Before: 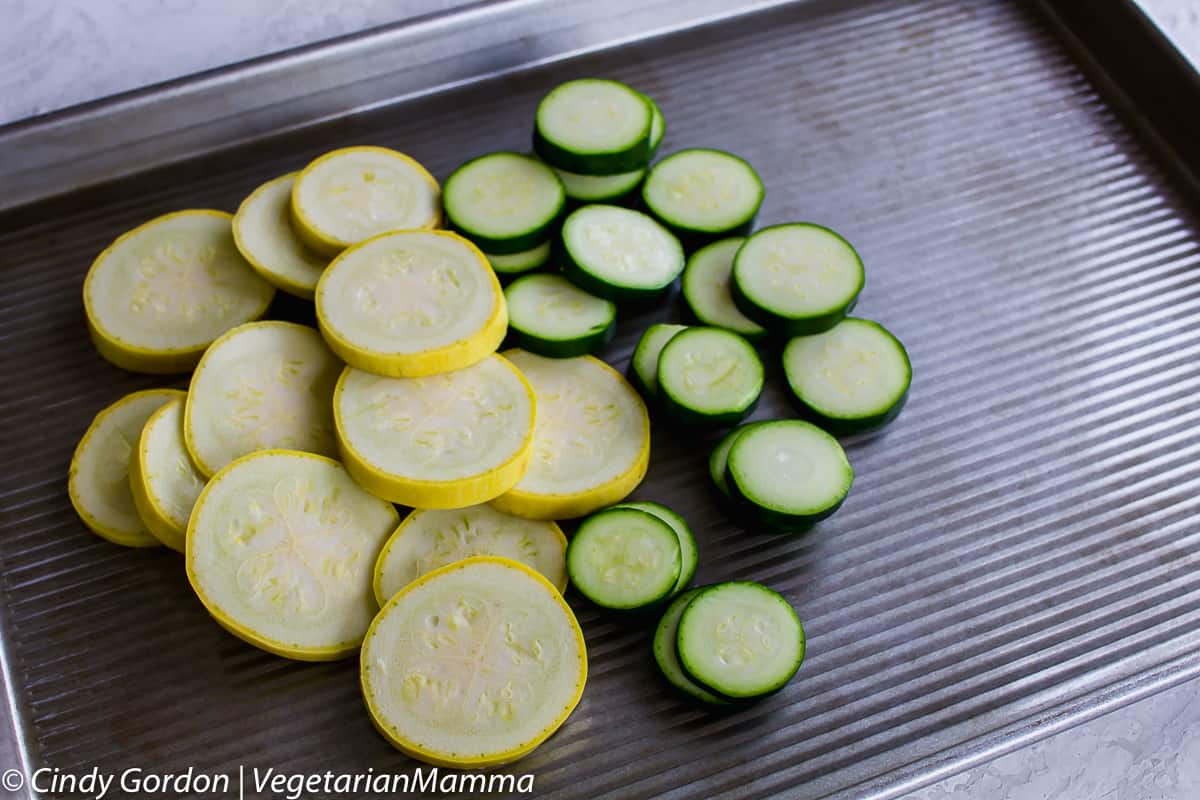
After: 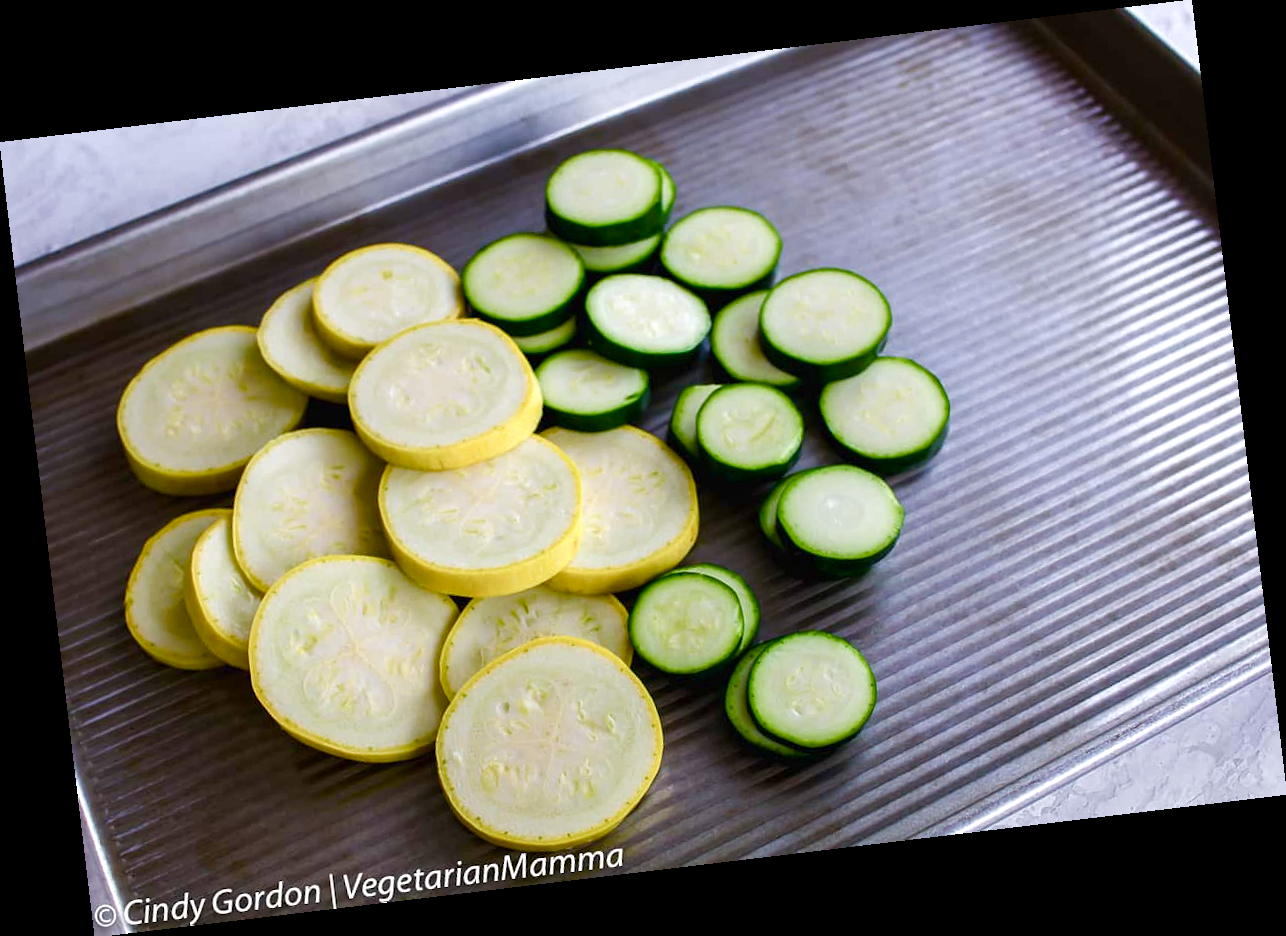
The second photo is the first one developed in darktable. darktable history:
color balance rgb: perceptual saturation grading › global saturation 20%, perceptual saturation grading › highlights -50%, perceptual saturation grading › shadows 30%, perceptual brilliance grading › global brilliance 10%, perceptual brilliance grading › shadows 15%
rotate and perspective: rotation -6.83°, automatic cropping off
